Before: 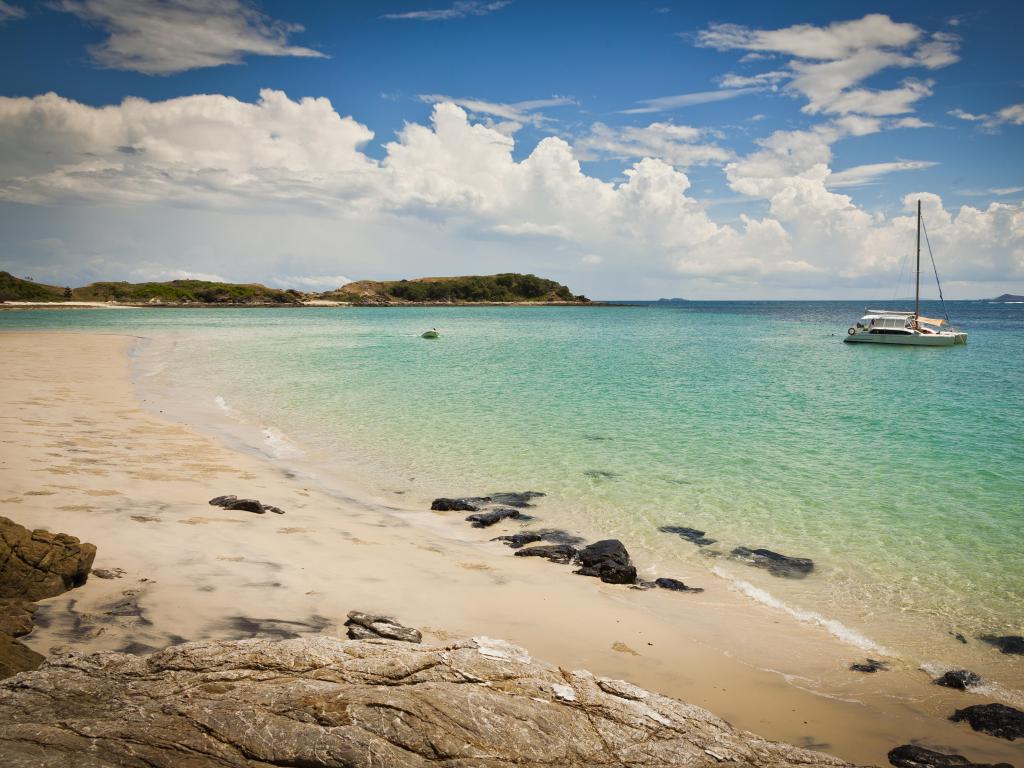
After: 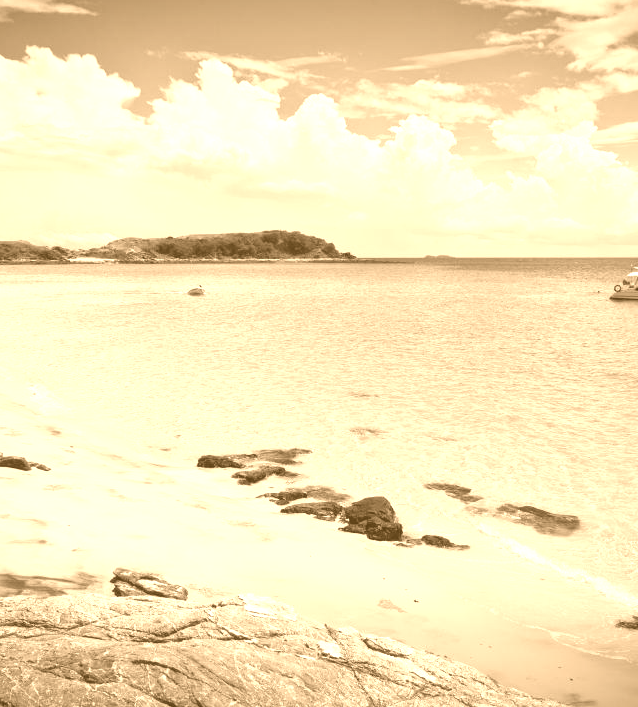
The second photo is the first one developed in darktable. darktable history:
colorize: hue 28.8°, source mix 100%
crop and rotate: left 22.918%, top 5.629%, right 14.711%, bottom 2.247%
